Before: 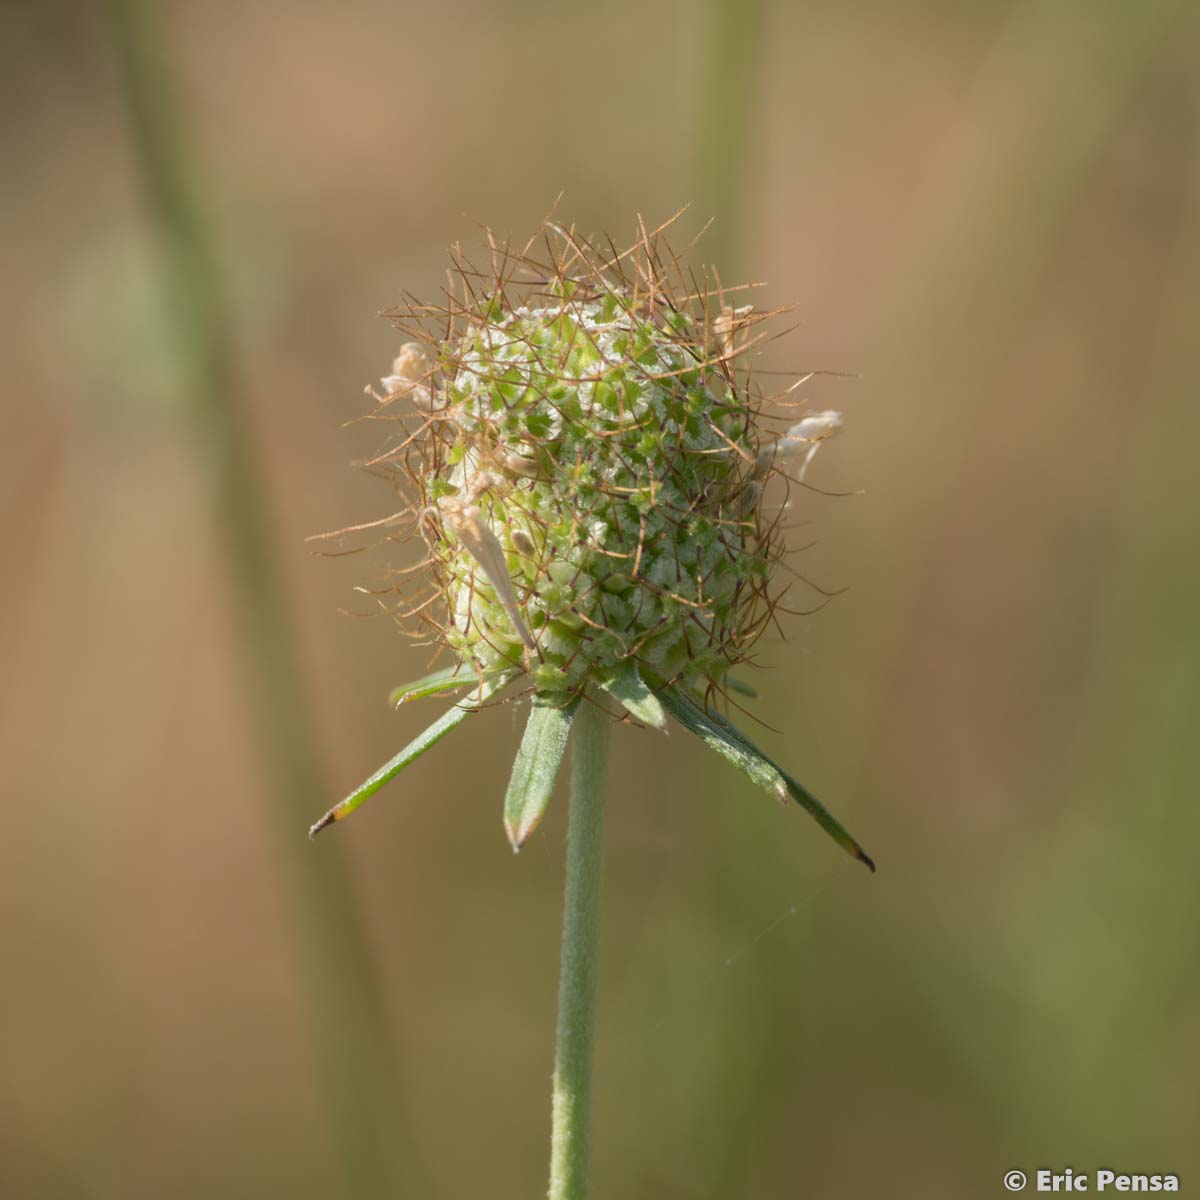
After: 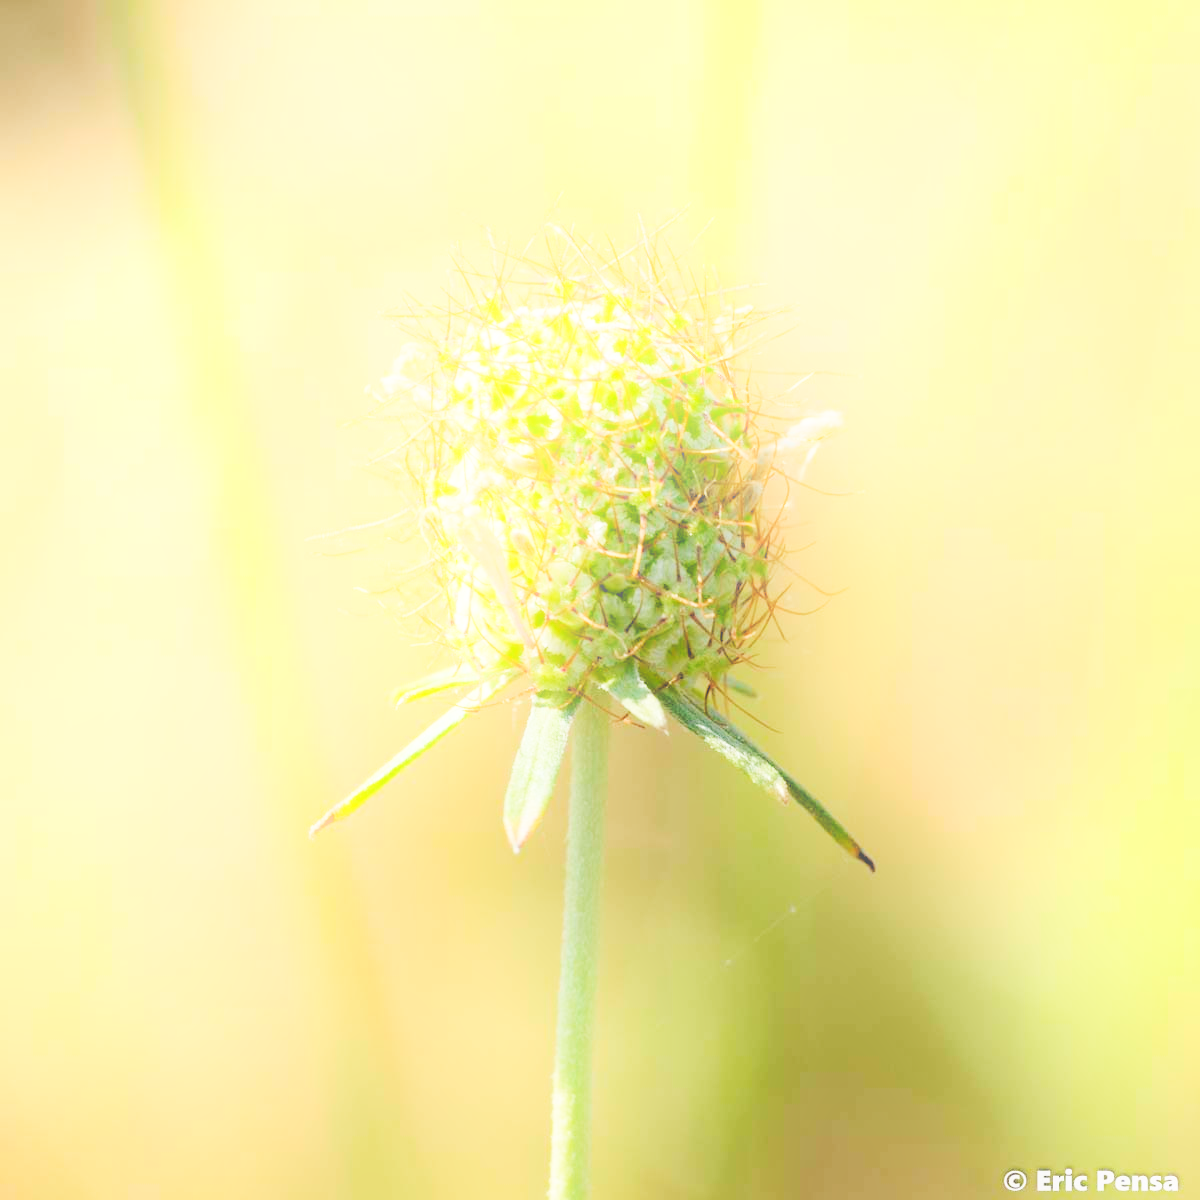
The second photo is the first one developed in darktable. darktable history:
rgb levels: preserve colors sum RGB, levels [[0.038, 0.433, 0.934], [0, 0.5, 1], [0, 0.5, 1]]
bloom: on, module defaults
base curve: curves: ch0 [(0, 0.003) (0.001, 0.002) (0.006, 0.004) (0.02, 0.022) (0.048, 0.086) (0.094, 0.234) (0.162, 0.431) (0.258, 0.629) (0.385, 0.8) (0.548, 0.918) (0.751, 0.988) (1, 1)], preserve colors none
